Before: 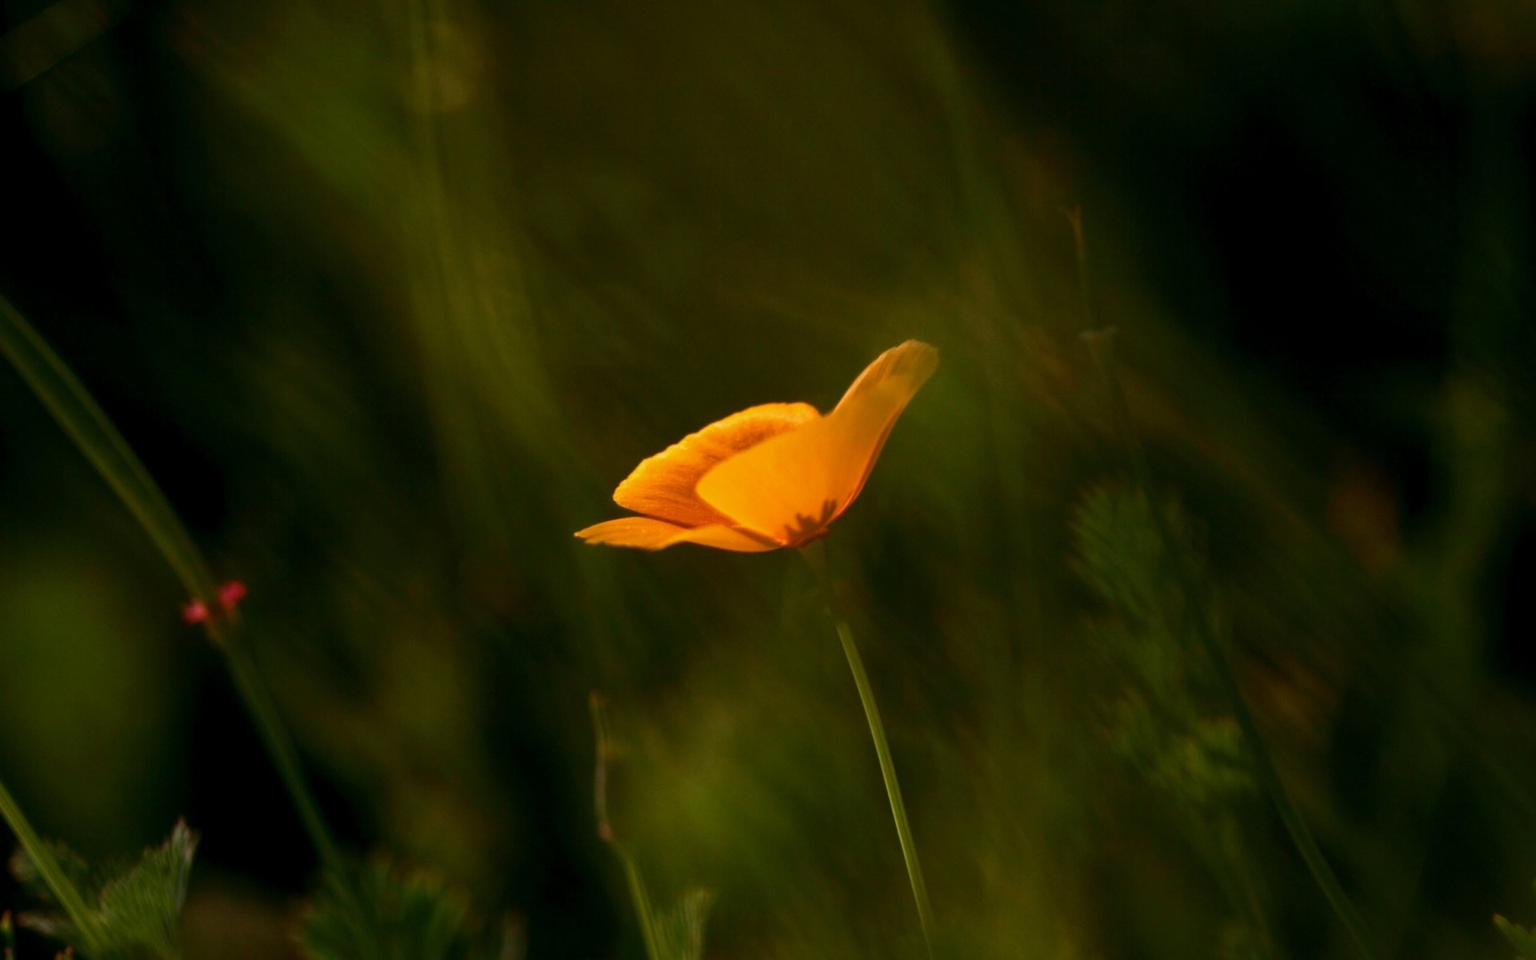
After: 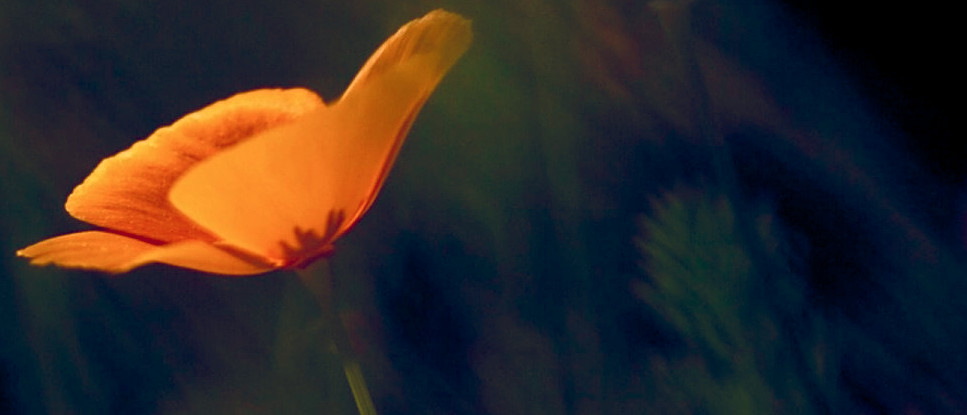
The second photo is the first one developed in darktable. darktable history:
sharpen: on, module defaults
crop: left 36.515%, top 34.604%, right 13.08%, bottom 30.803%
color balance rgb: highlights gain › chroma 3.161%, highlights gain › hue 55.86°, global offset › luminance -0.294%, global offset › chroma 0.318%, global offset › hue 263.03°, perceptual saturation grading › global saturation 14.142%, perceptual saturation grading › highlights -24.724%, perceptual saturation grading › shadows 29.63%
